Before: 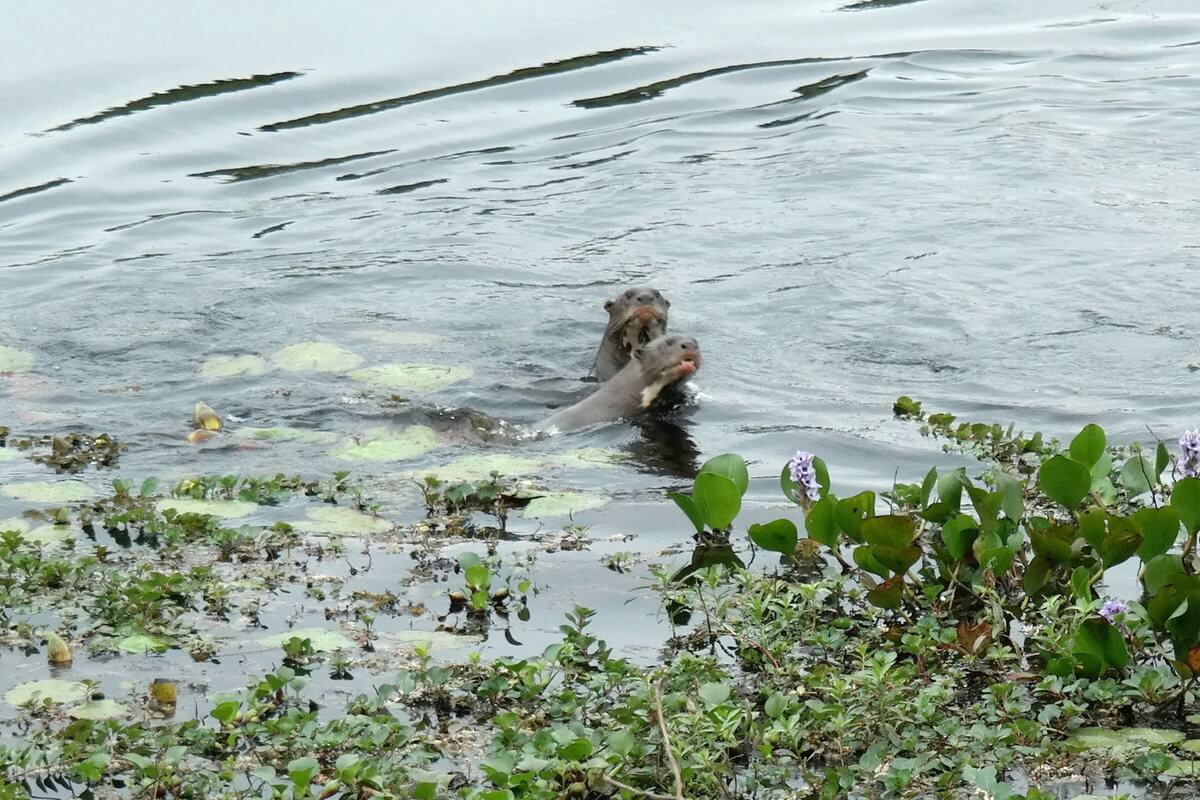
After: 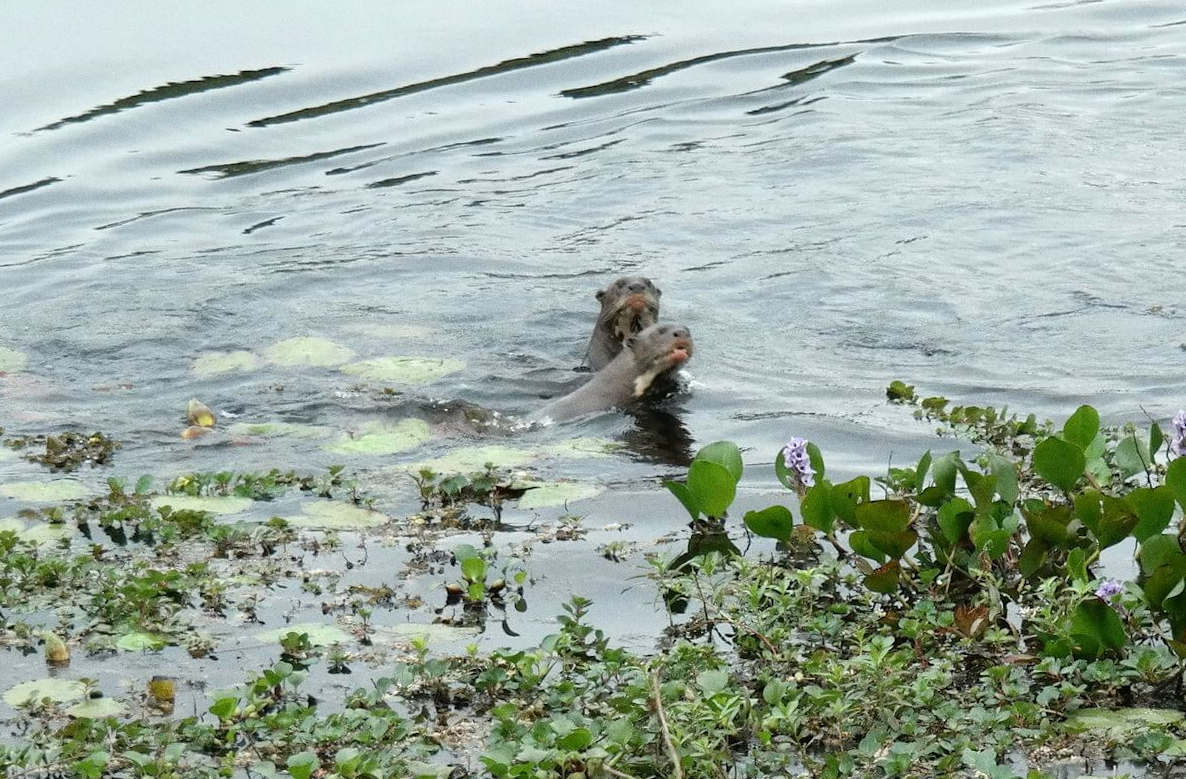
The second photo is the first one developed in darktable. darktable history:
rotate and perspective: rotation -1°, crop left 0.011, crop right 0.989, crop top 0.025, crop bottom 0.975
grain: on, module defaults
